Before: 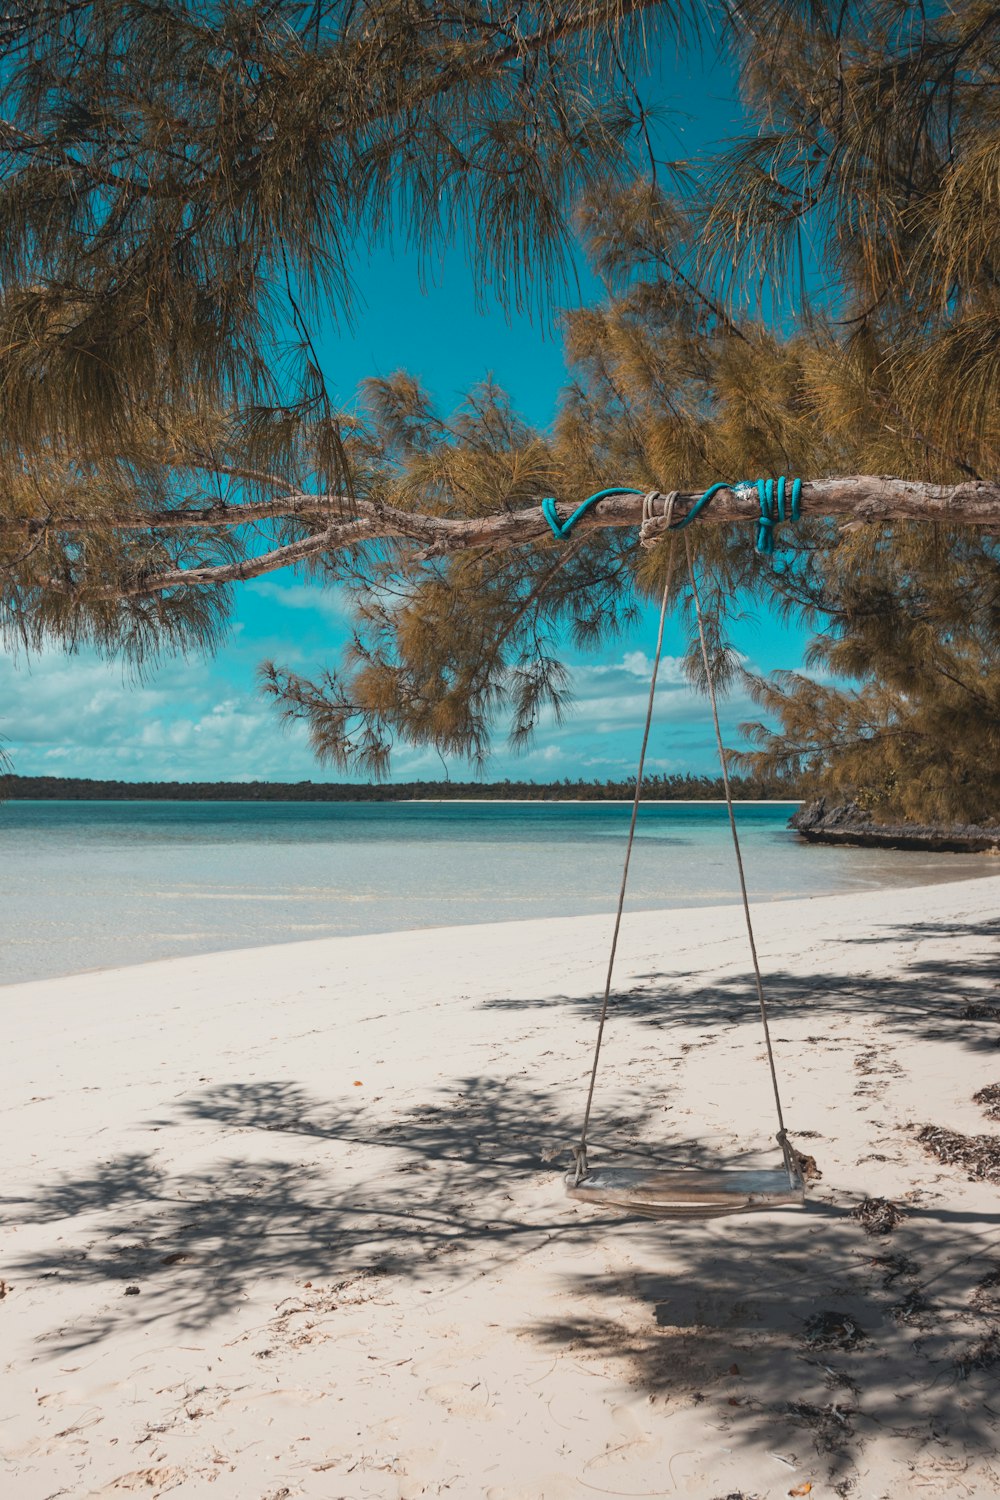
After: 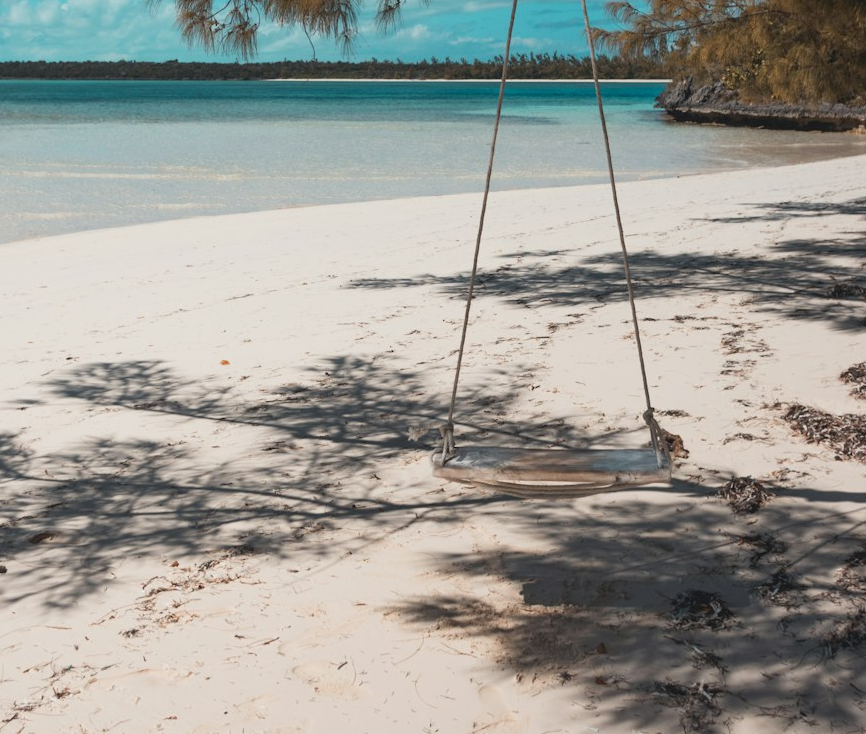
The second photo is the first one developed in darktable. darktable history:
exposure: black level correction 0, compensate exposure bias true, compensate highlight preservation false
crop and rotate: left 13.306%, top 48.129%, bottom 2.928%
